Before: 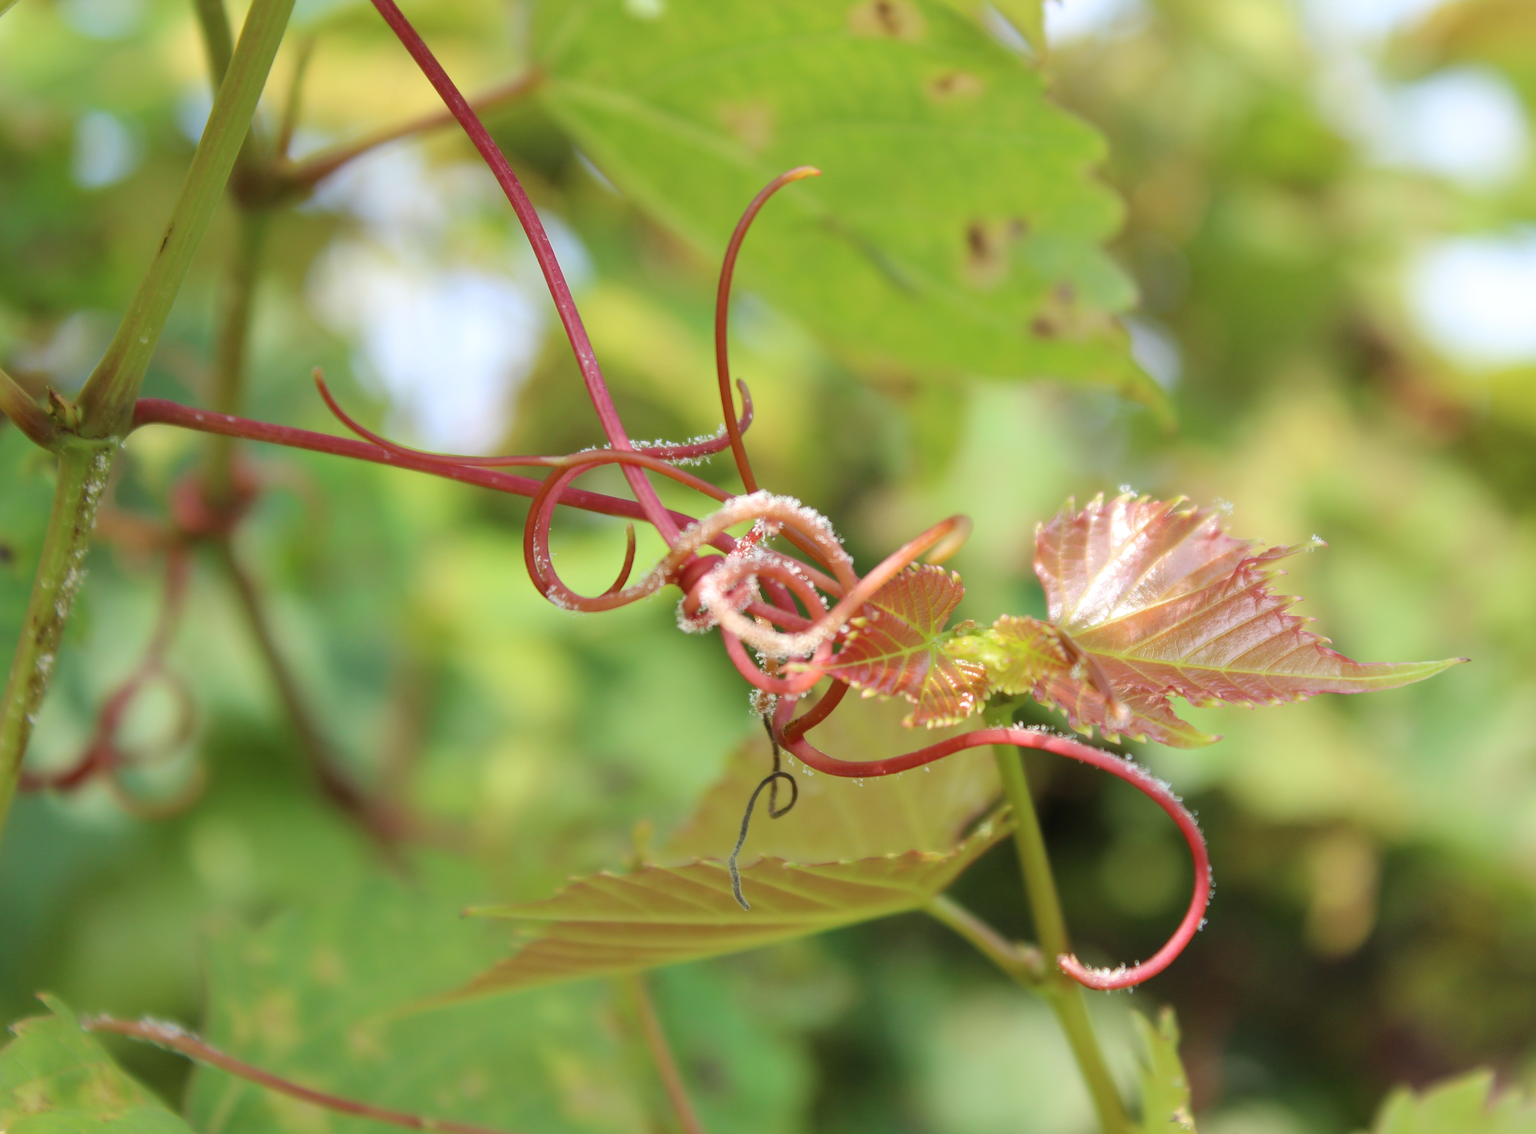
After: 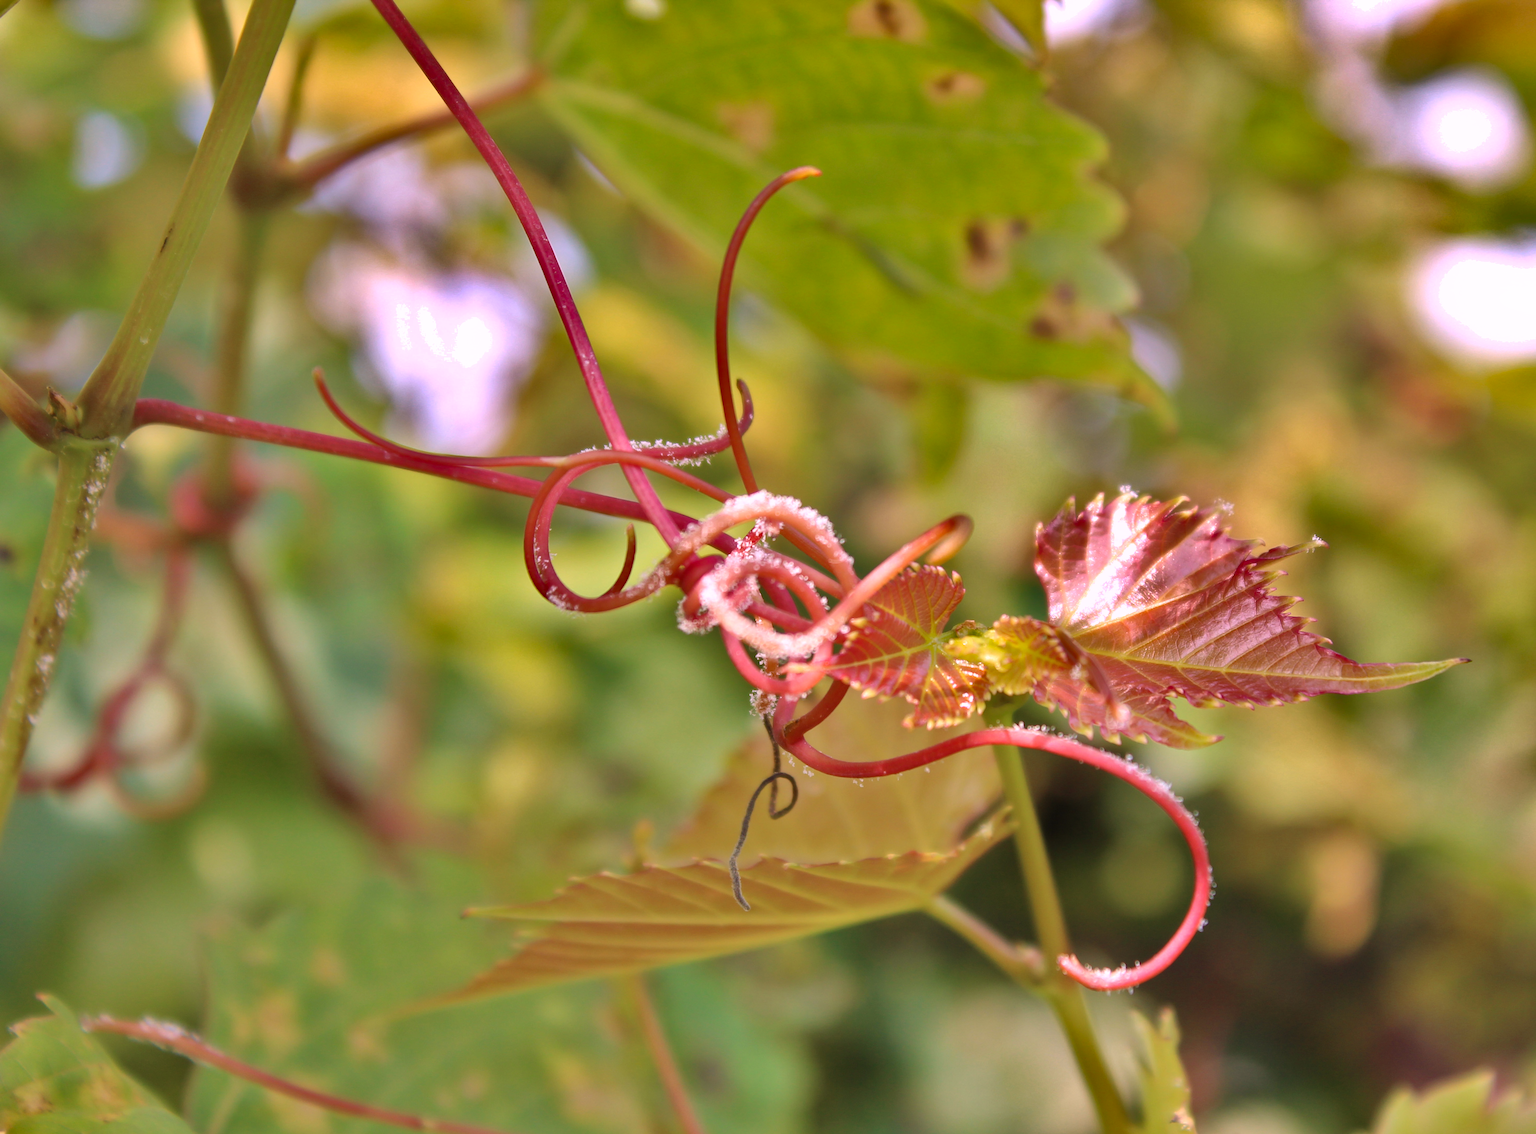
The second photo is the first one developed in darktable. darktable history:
white balance: red 1.188, blue 1.11
bloom: size 13.65%, threshold 98.39%, strength 4.82%
shadows and highlights: shadows 20.91, highlights -82.73, soften with gaussian
